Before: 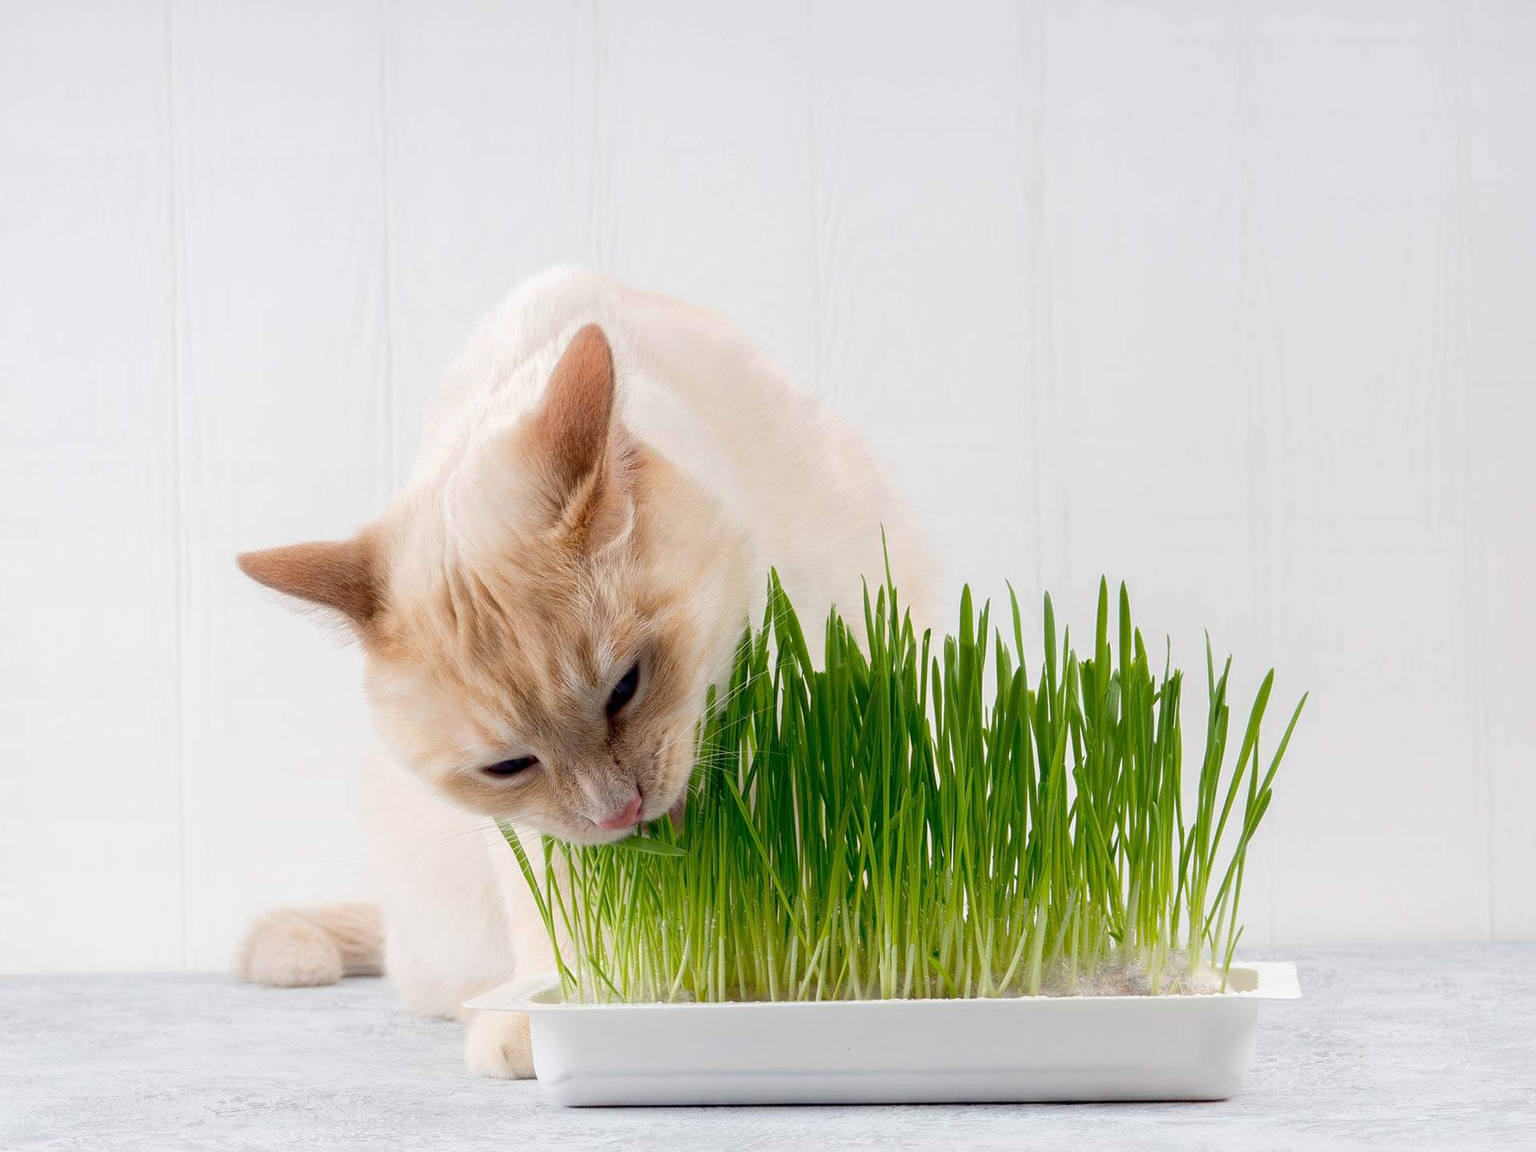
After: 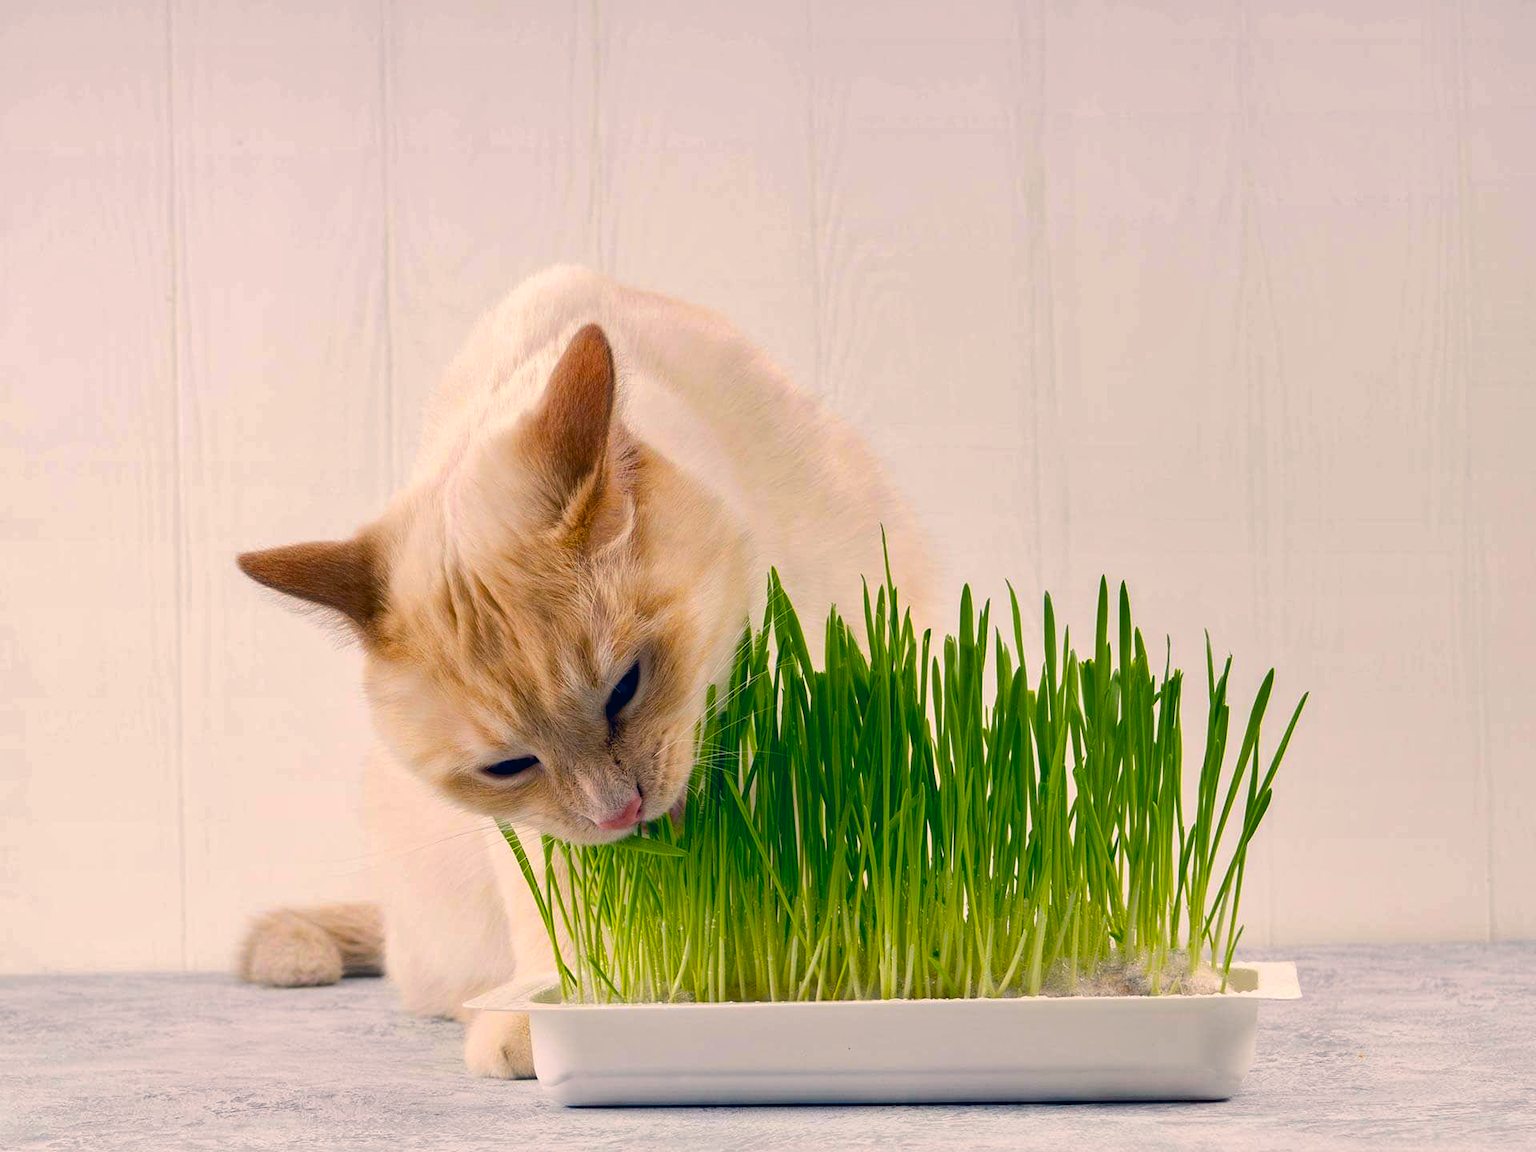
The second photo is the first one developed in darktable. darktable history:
shadows and highlights: soften with gaussian
haze removal: compatibility mode true, adaptive false
color correction: highlights a* 10.32, highlights b* 14.66, shadows a* -9.59, shadows b* -15.02
color balance rgb: perceptual saturation grading › global saturation 20%, global vibrance 20%
